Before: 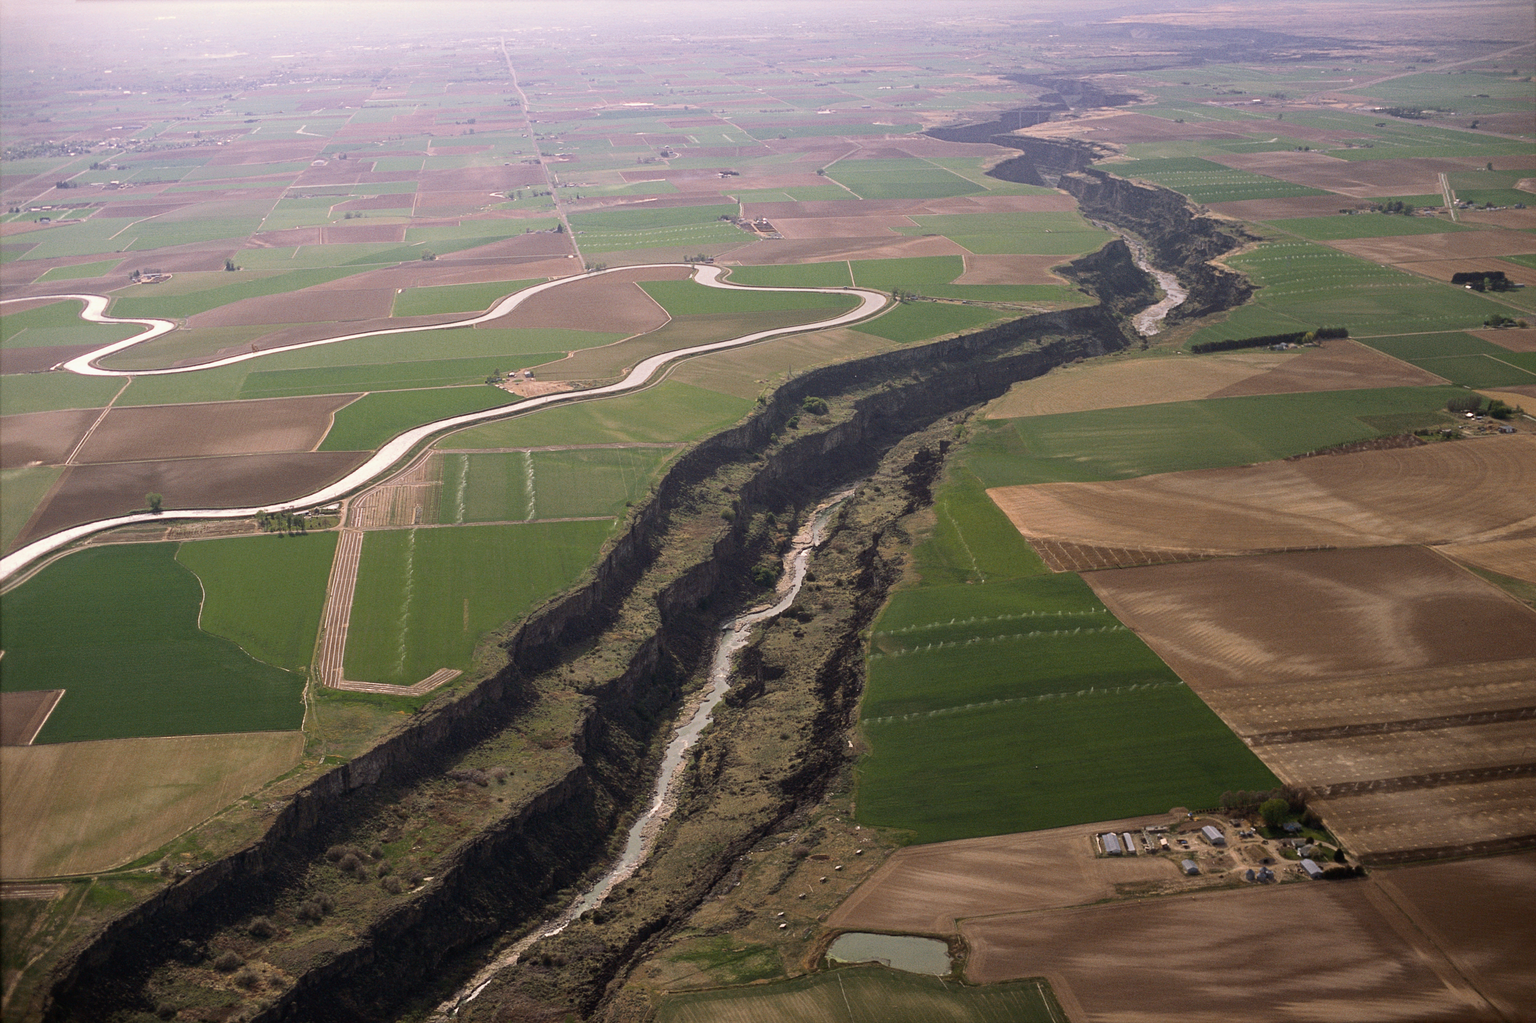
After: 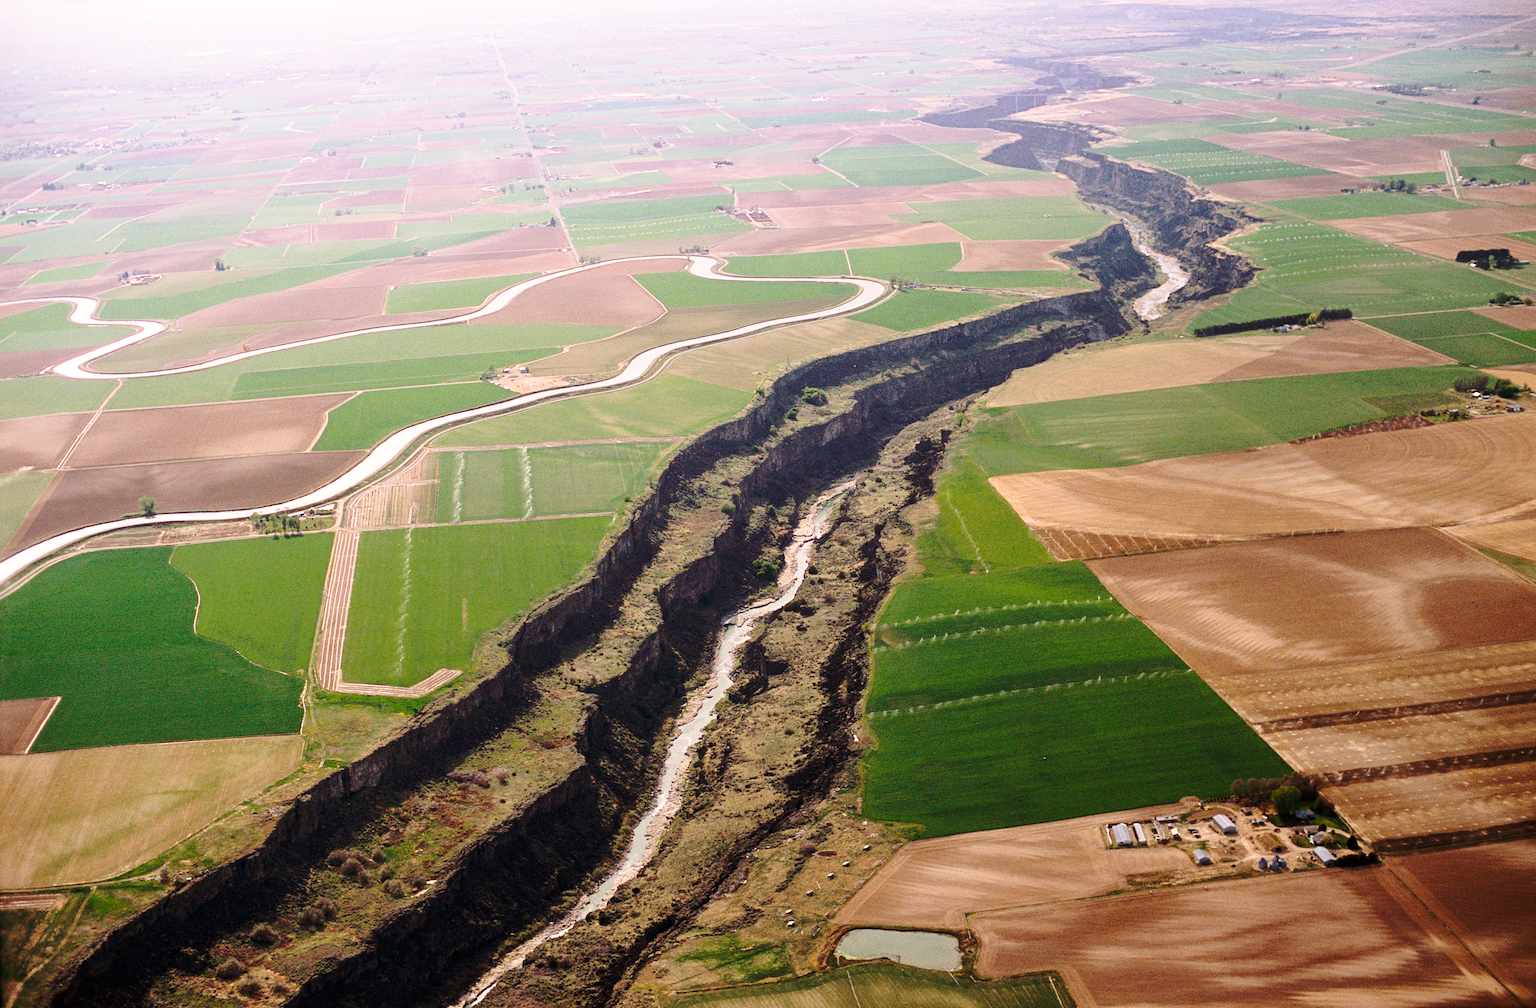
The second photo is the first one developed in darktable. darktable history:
base curve: curves: ch0 [(0, 0) (0.032, 0.037) (0.105, 0.228) (0.435, 0.76) (0.856, 0.983) (1, 1)], preserve colors none
rotate and perspective: rotation -1°, crop left 0.011, crop right 0.989, crop top 0.025, crop bottom 0.975
